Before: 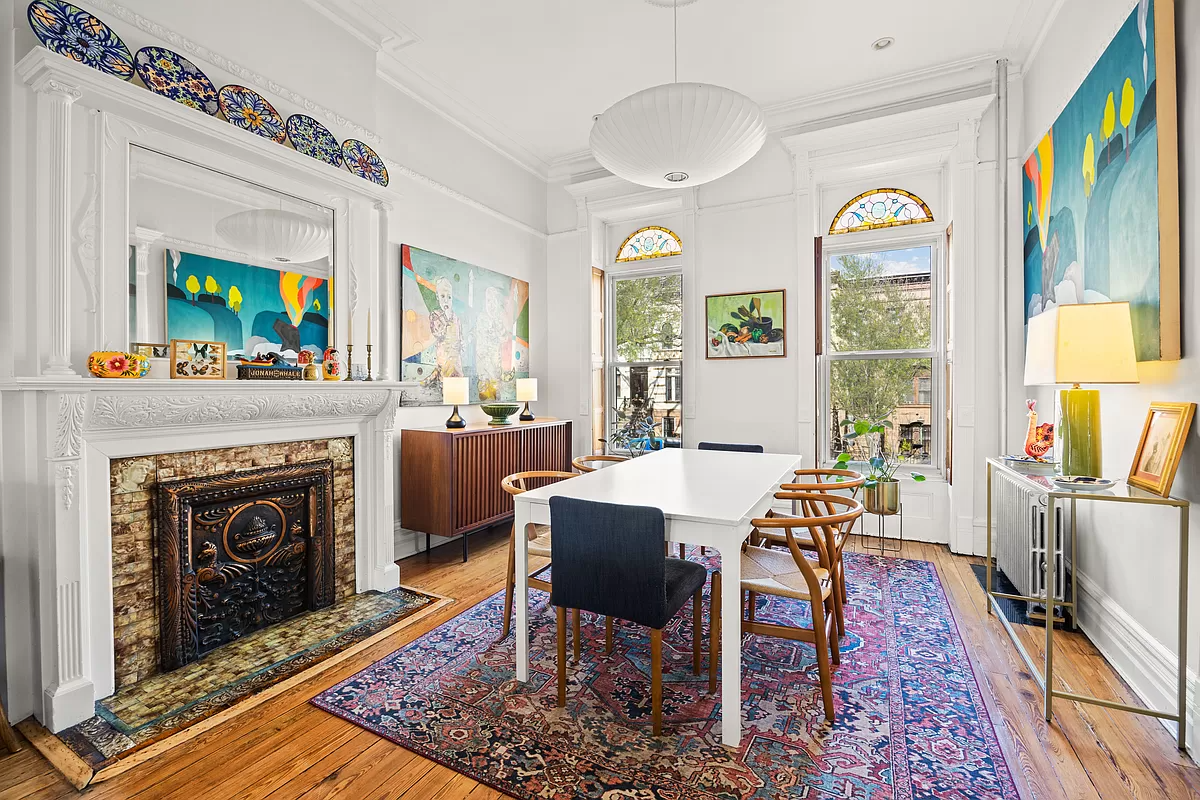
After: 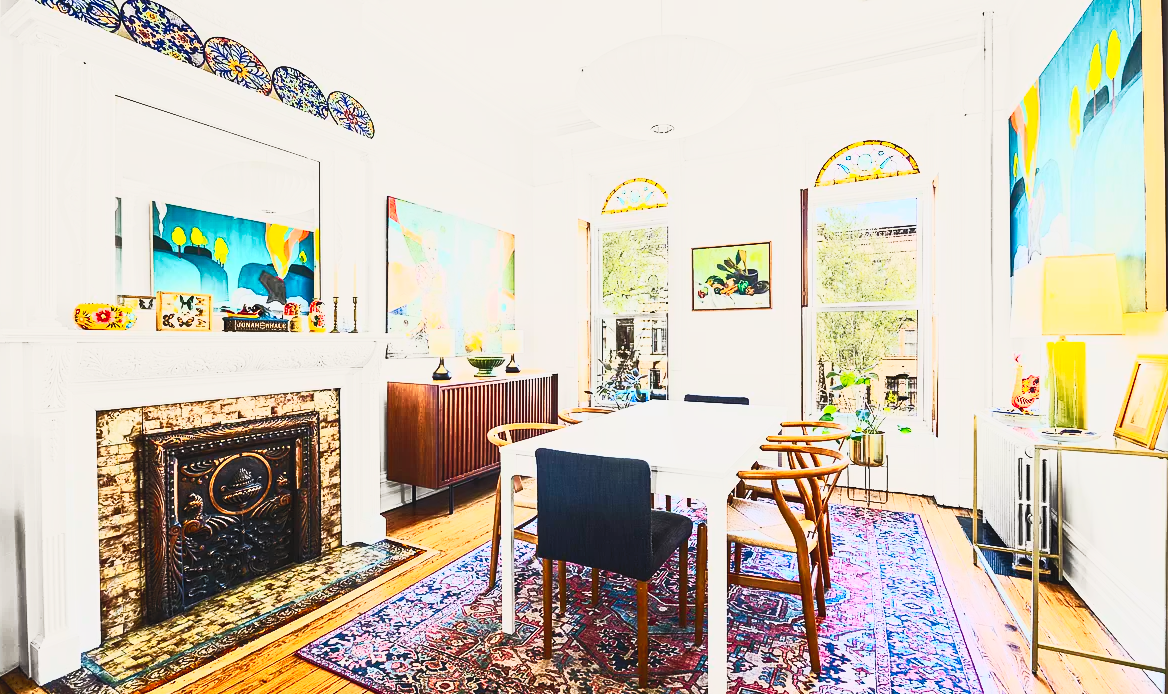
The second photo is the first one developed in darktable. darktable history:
crop: left 1.18%, top 6.091%, right 1.406%, bottom 7.075%
tone curve: curves: ch0 [(0, 0.045) (0.155, 0.169) (0.46, 0.466) (0.751, 0.788) (1, 0.961)]; ch1 [(0, 0) (0.43, 0.408) (0.472, 0.469) (0.505, 0.503) (0.553, 0.563) (0.592, 0.581) (0.631, 0.625) (1, 1)]; ch2 [(0, 0) (0.505, 0.495) (0.55, 0.557) (0.583, 0.573) (1, 1)], preserve colors none
contrast brightness saturation: contrast 0.827, brightness 0.609, saturation 0.575
